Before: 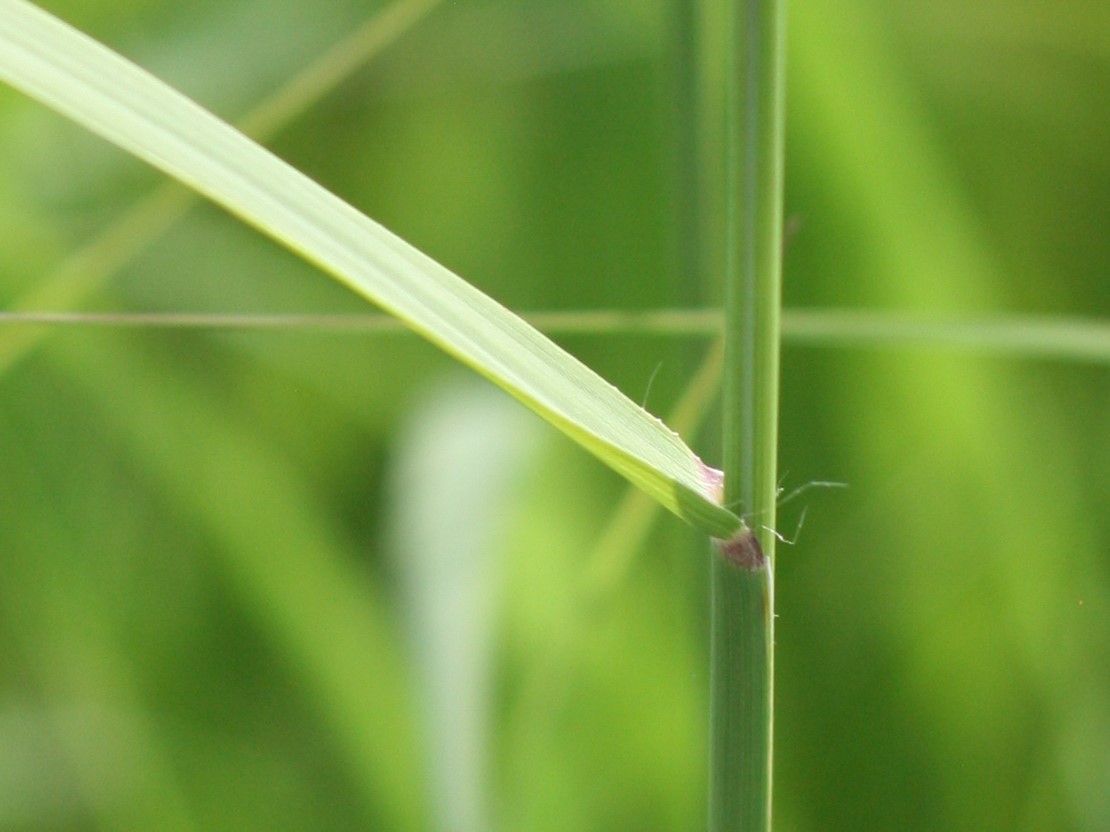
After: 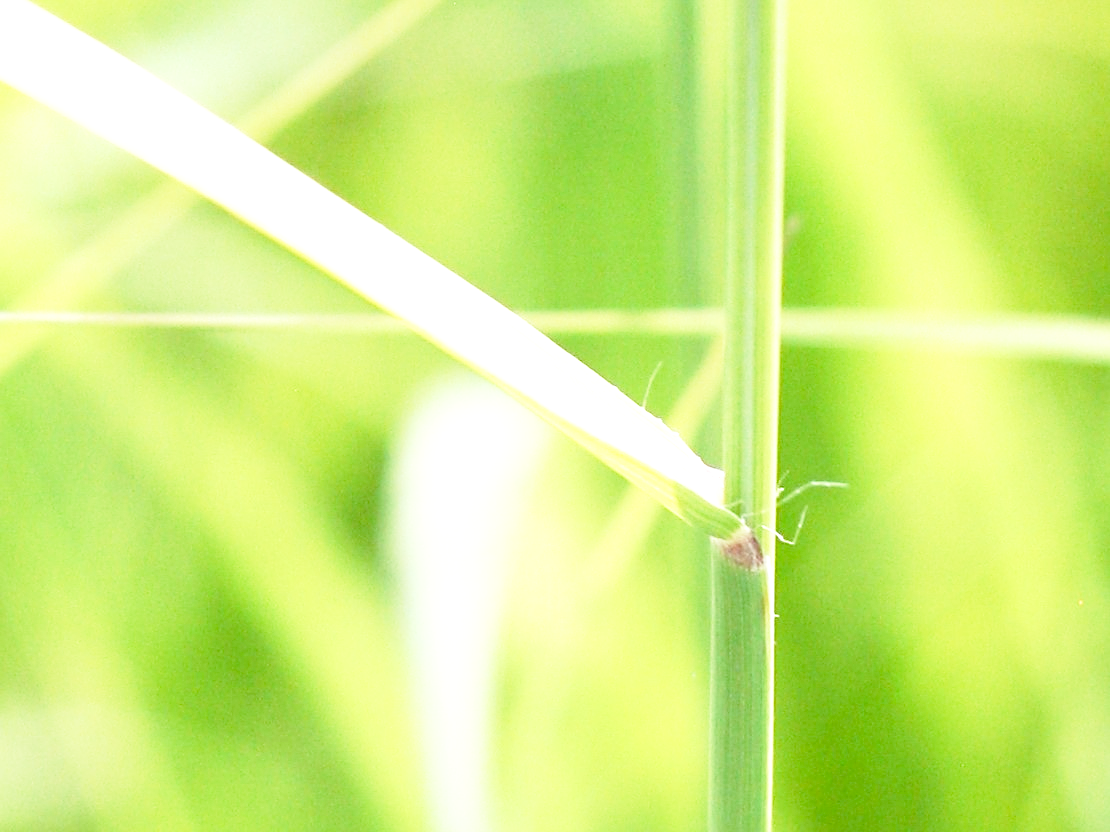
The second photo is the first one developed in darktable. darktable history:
sharpen: on, module defaults
exposure: black level correction 0, exposure 1.199 EV, compensate exposure bias true, compensate highlight preservation false
base curve: curves: ch0 [(0, 0) (0.028, 0.03) (0.121, 0.232) (0.46, 0.748) (0.859, 0.968) (1, 1)], preserve colors none
